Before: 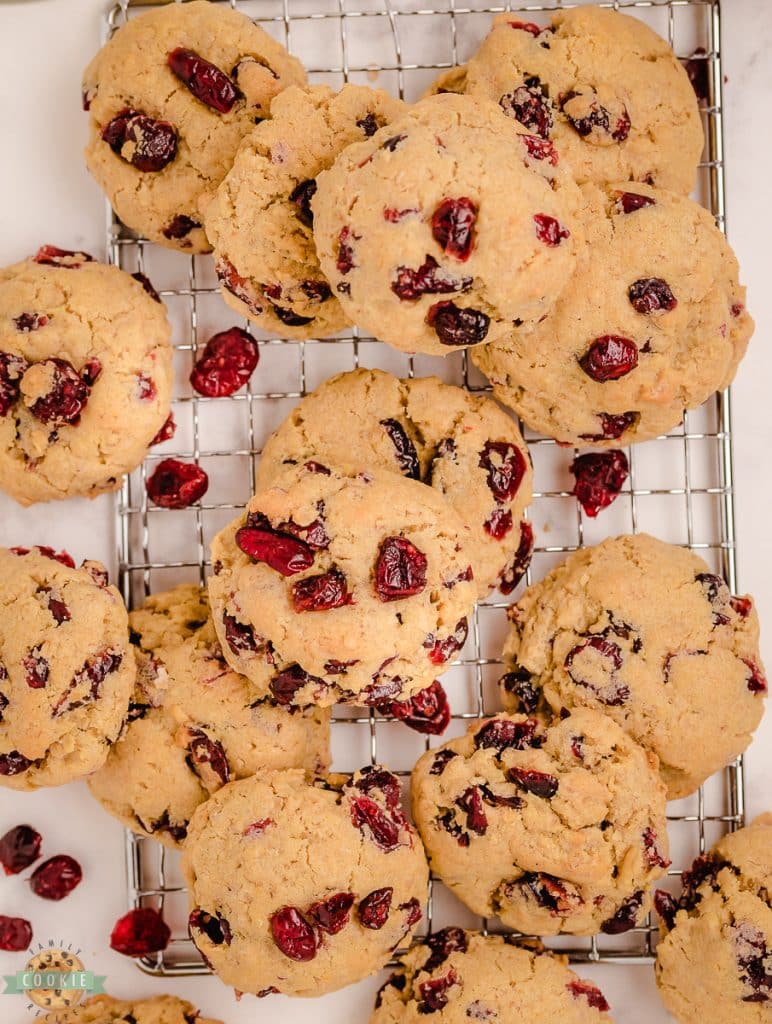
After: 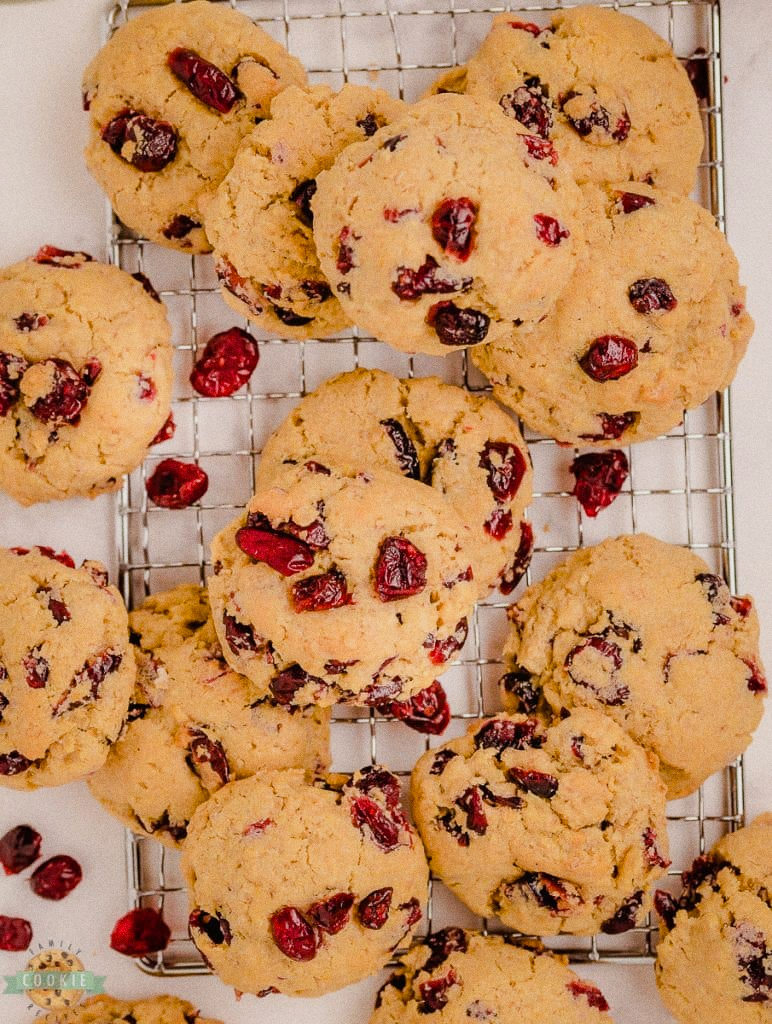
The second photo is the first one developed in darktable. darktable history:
filmic rgb: black relative exposure -14.19 EV, white relative exposure 3.39 EV, hardness 7.89, preserve chrominance max RGB
grain: coarseness 0.47 ISO
color balance: output saturation 110%
